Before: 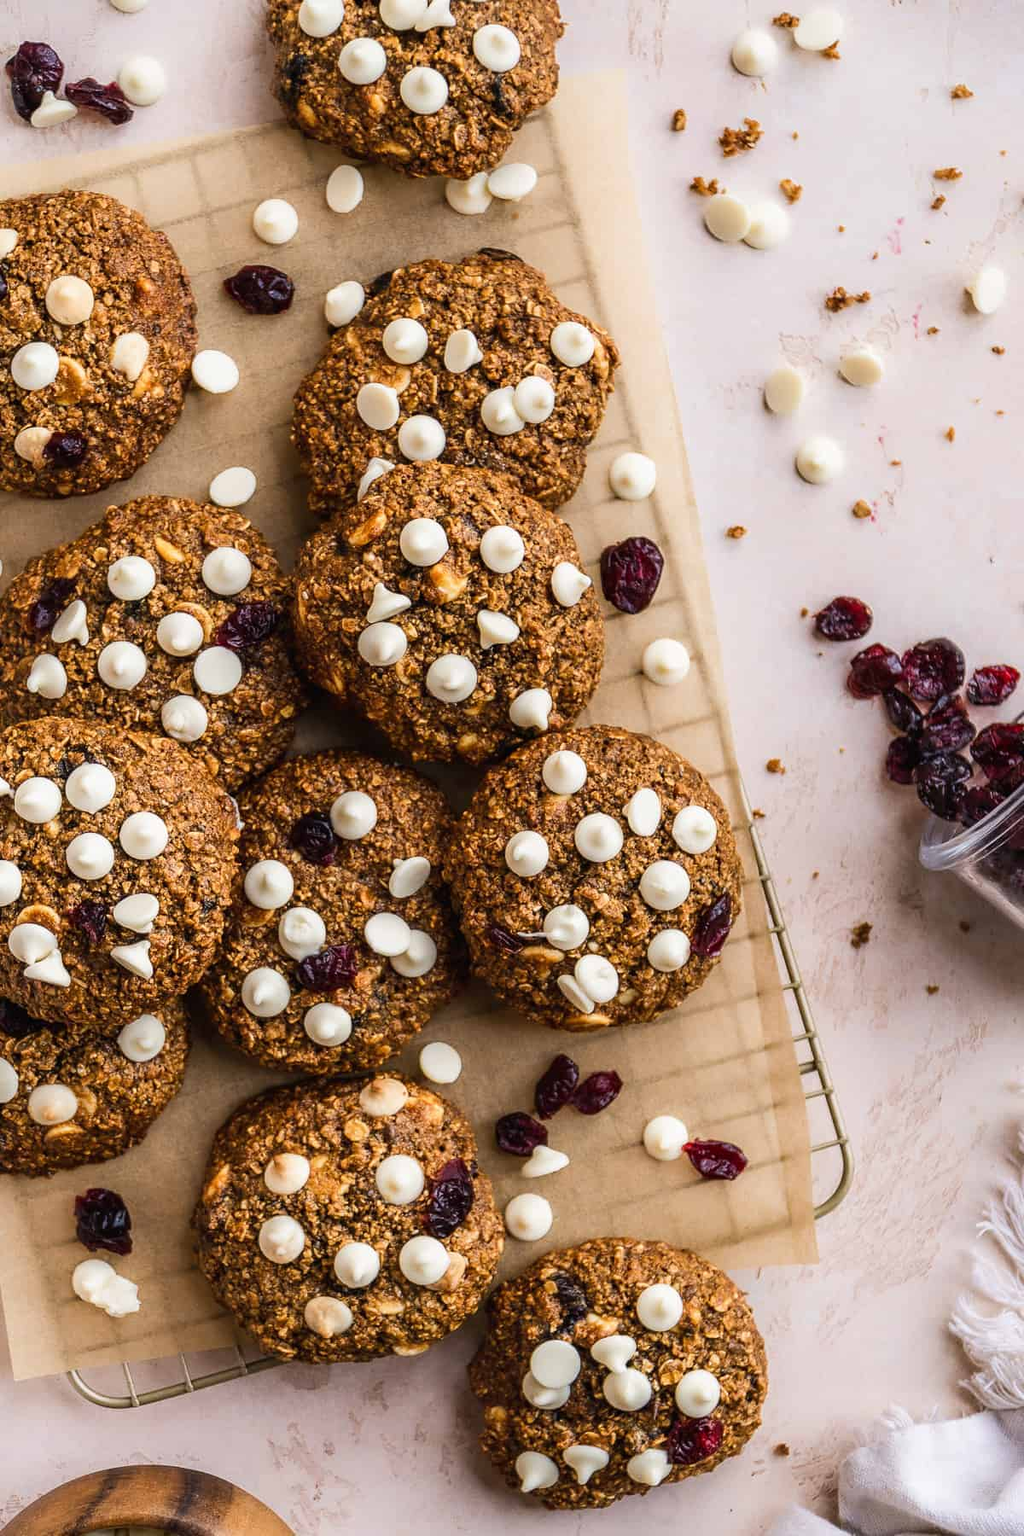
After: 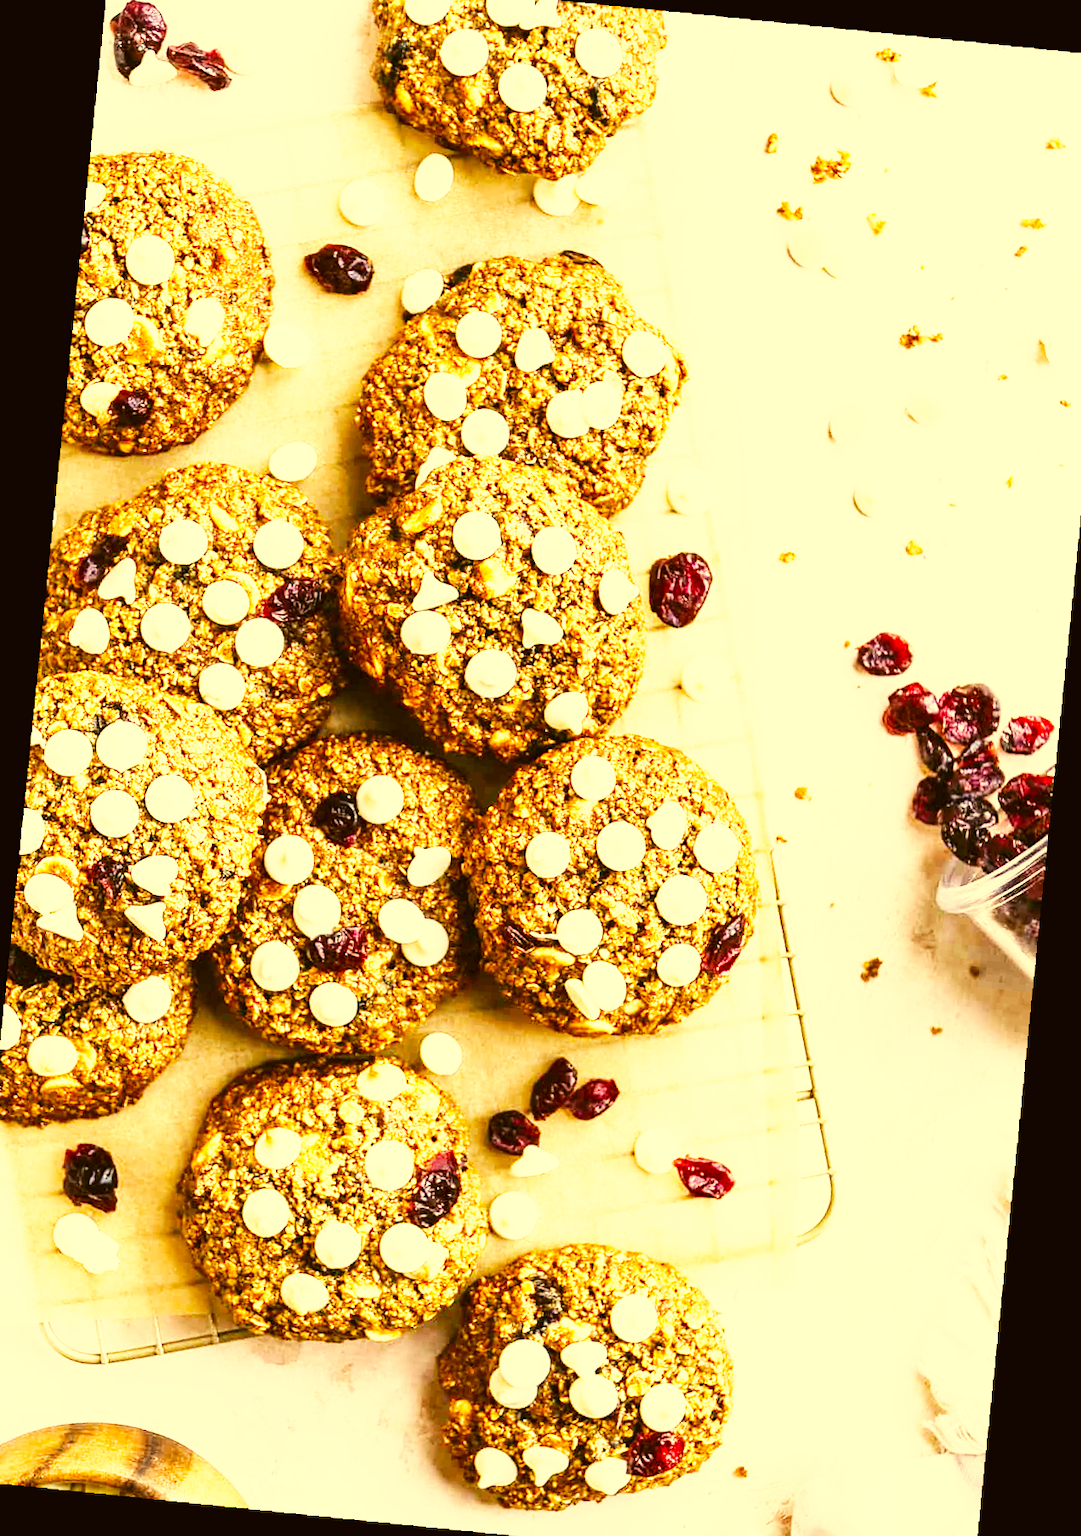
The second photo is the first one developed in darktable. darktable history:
crop and rotate: angle -1.69°
color correction: highlights a* 0.162, highlights b* 29.53, shadows a* -0.162, shadows b* 21.09
exposure: black level correction -0.002, exposure 1.115 EV, compensate highlight preservation false
rotate and perspective: rotation 4.1°, automatic cropping off
base curve: curves: ch0 [(0, 0) (0.007, 0.004) (0.027, 0.03) (0.046, 0.07) (0.207, 0.54) (0.442, 0.872) (0.673, 0.972) (1, 1)], preserve colors none
